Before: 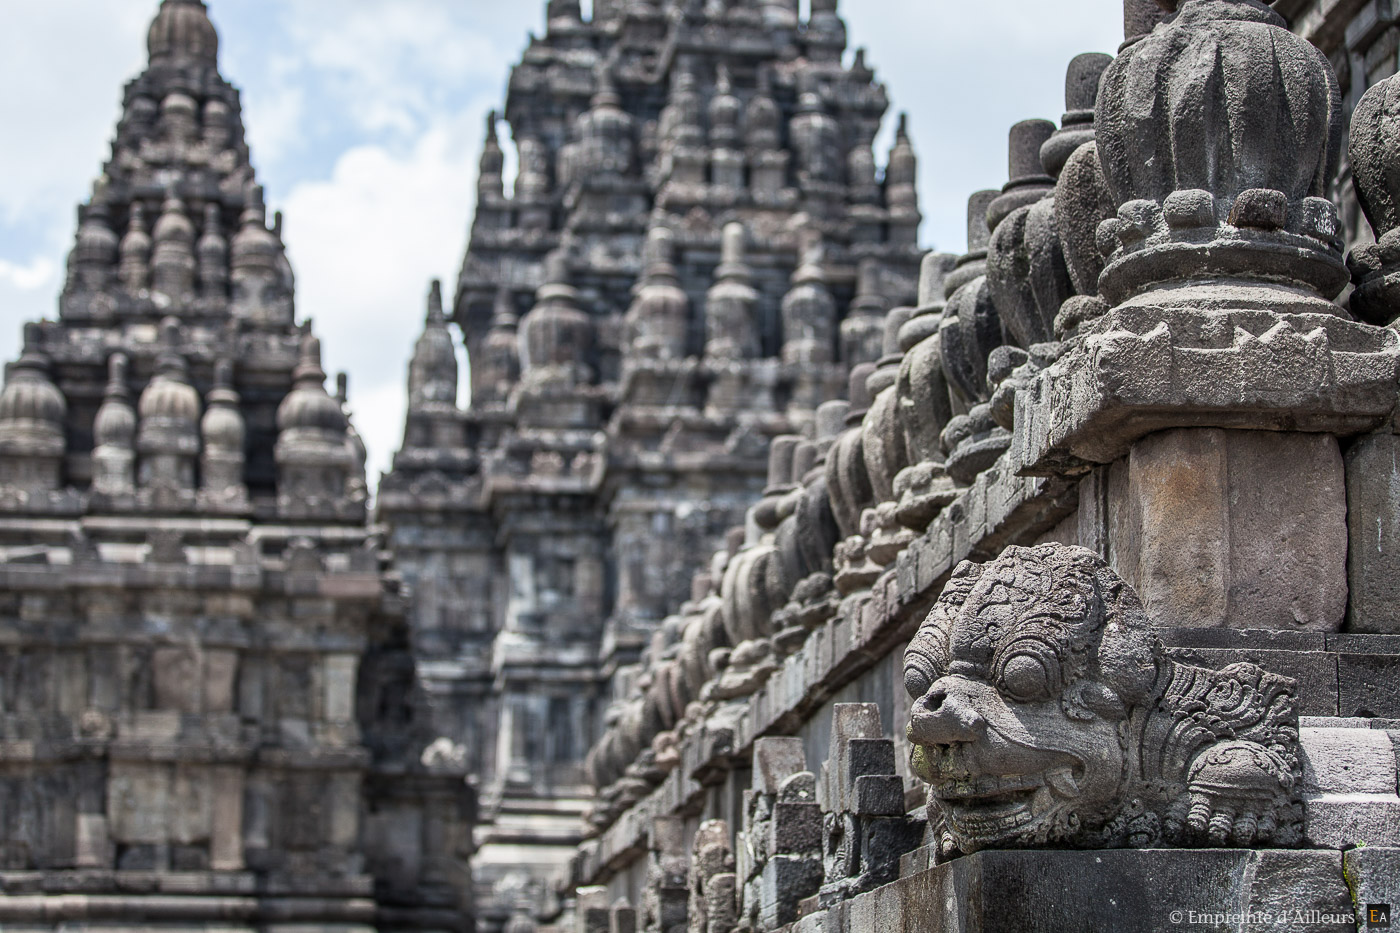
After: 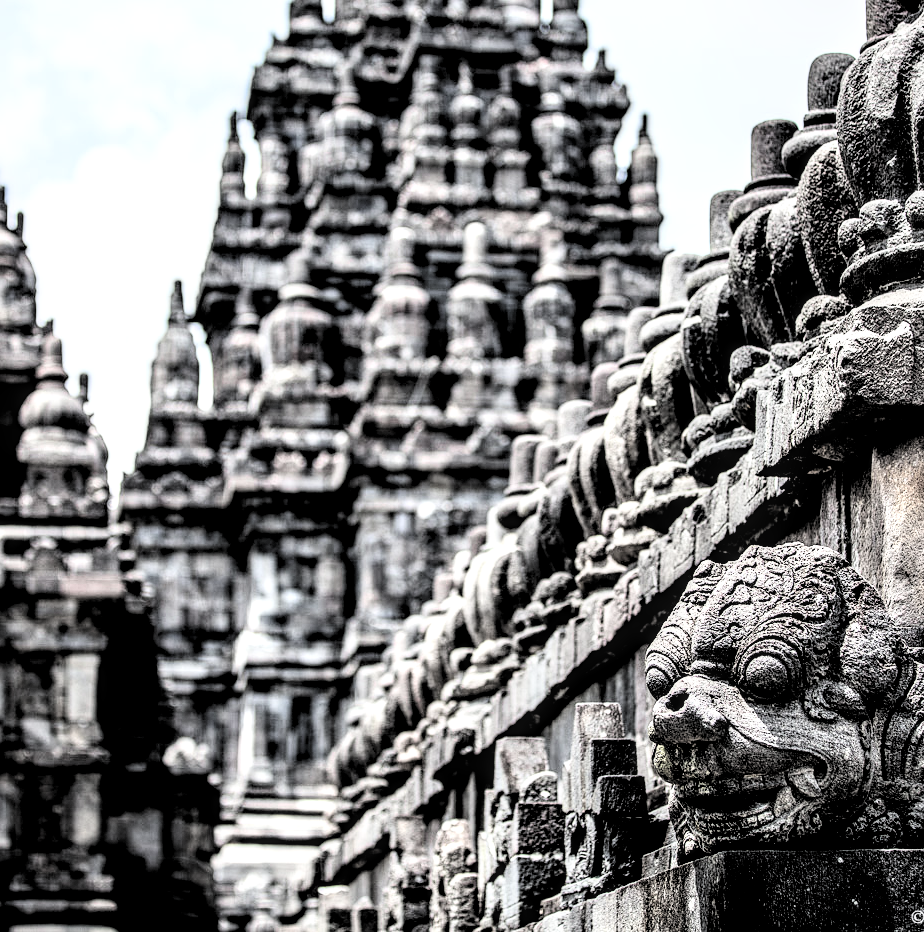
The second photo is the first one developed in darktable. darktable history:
filmic rgb: middle gray luminance 13.55%, black relative exposure -1.97 EV, white relative exposure 3.1 EV, threshold 6 EV, target black luminance 0%, hardness 1.79, latitude 59.23%, contrast 1.728, highlights saturation mix 5%, shadows ↔ highlights balance -37.52%, add noise in highlights 0, color science v3 (2019), use custom middle-gray values true, iterations of high-quality reconstruction 0, contrast in highlights soft, enable highlight reconstruction true
contrast brightness saturation: contrast 0.2, brightness 0.15, saturation 0.14
local contrast: detail 150%
color zones: curves: ch0 [(0, 0.6) (0.129, 0.585) (0.193, 0.596) (0.429, 0.5) (0.571, 0.5) (0.714, 0.5) (0.857, 0.5) (1, 0.6)]; ch1 [(0, 0.453) (0.112, 0.245) (0.213, 0.252) (0.429, 0.233) (0.571, 0.231) (0.683, 0.242) (0.857, 0.296) (1, 0.453)]
crop and rotate: left 18.442%, right 15.508%
